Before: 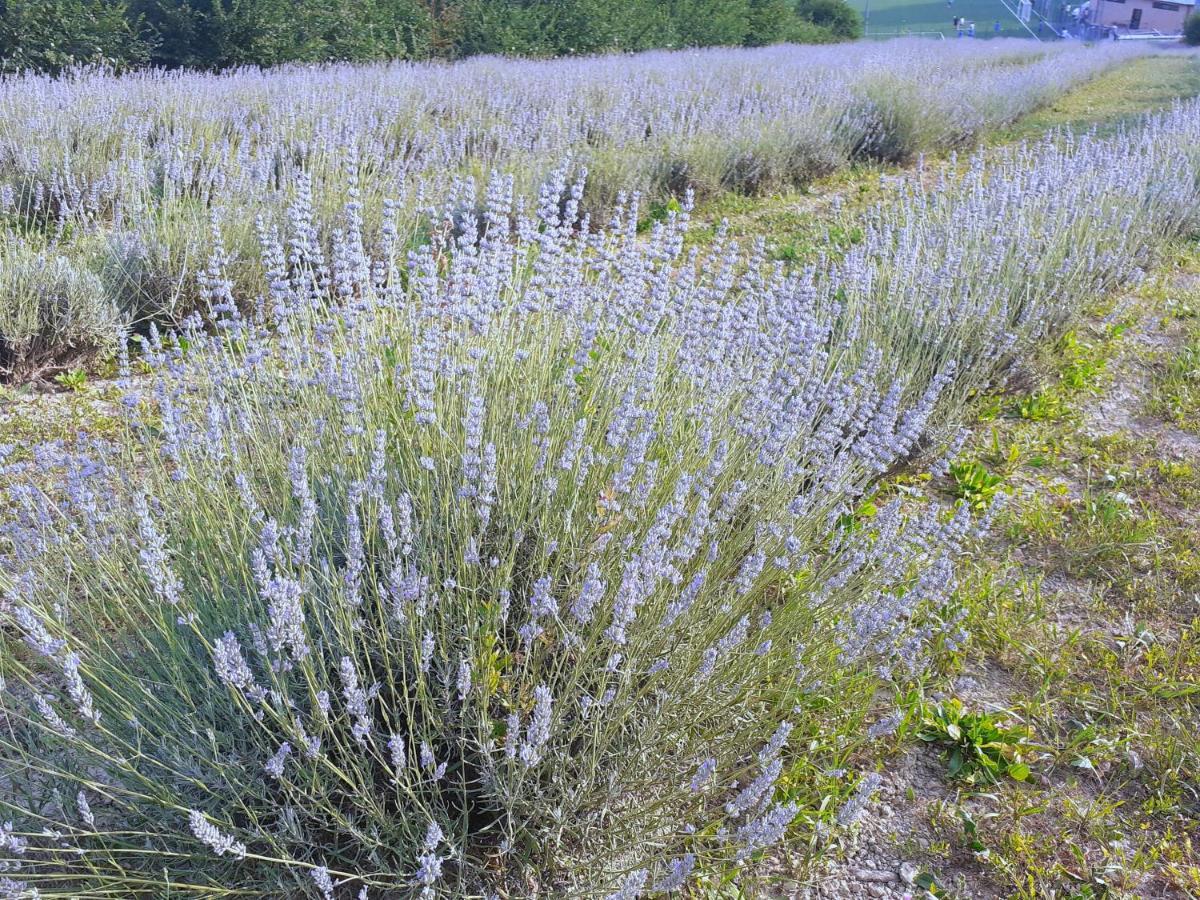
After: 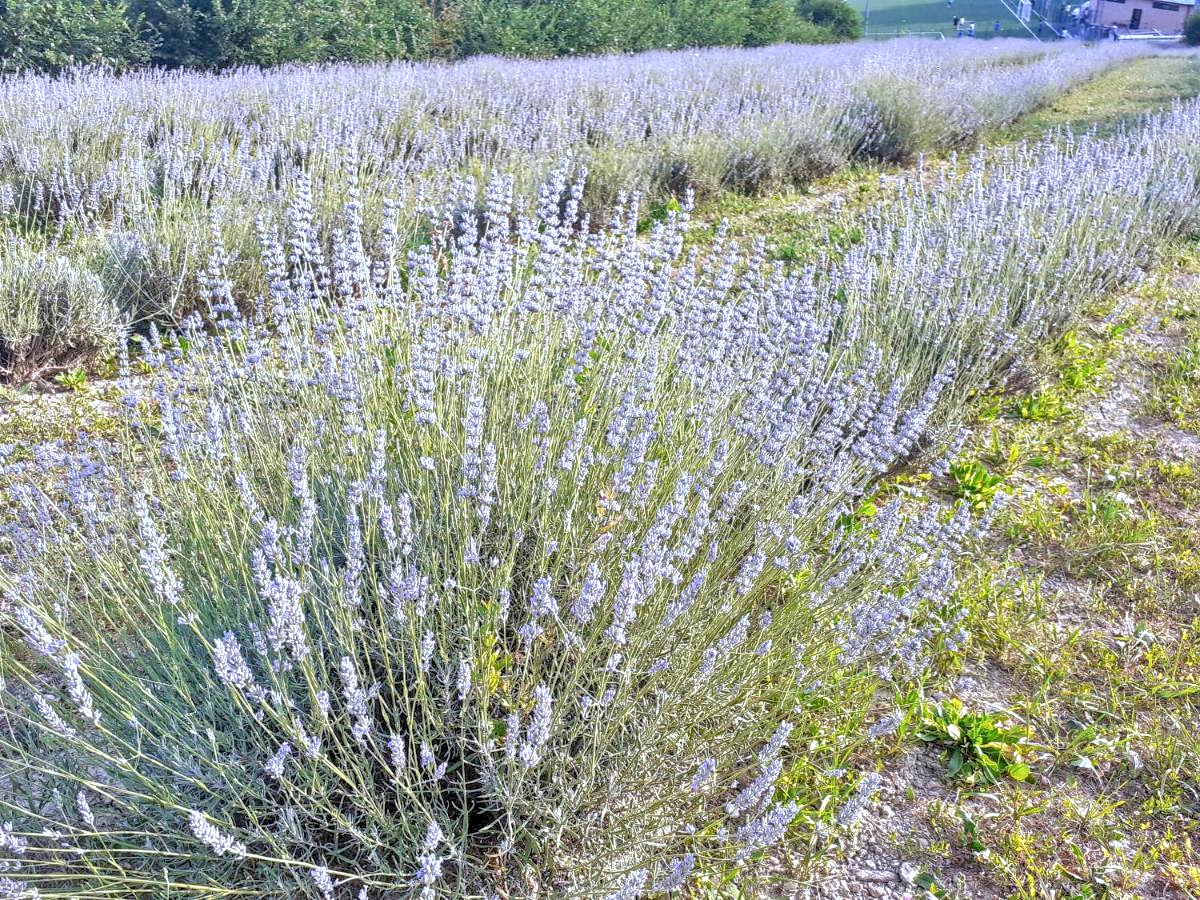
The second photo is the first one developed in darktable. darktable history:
tone equalizer: -7 EV 0.15 EV, -6 EV 0.6 EV, -5 EV 1.15 EV, -4 EV 1.33 EV, -3 EV 1.15 EV, -2 EV 0.6 EV, -1 EV 0.15 EV, mask exposure compensation -0.5 EV
local contrast: highlights 60%, shadows 60%, detail 160%
